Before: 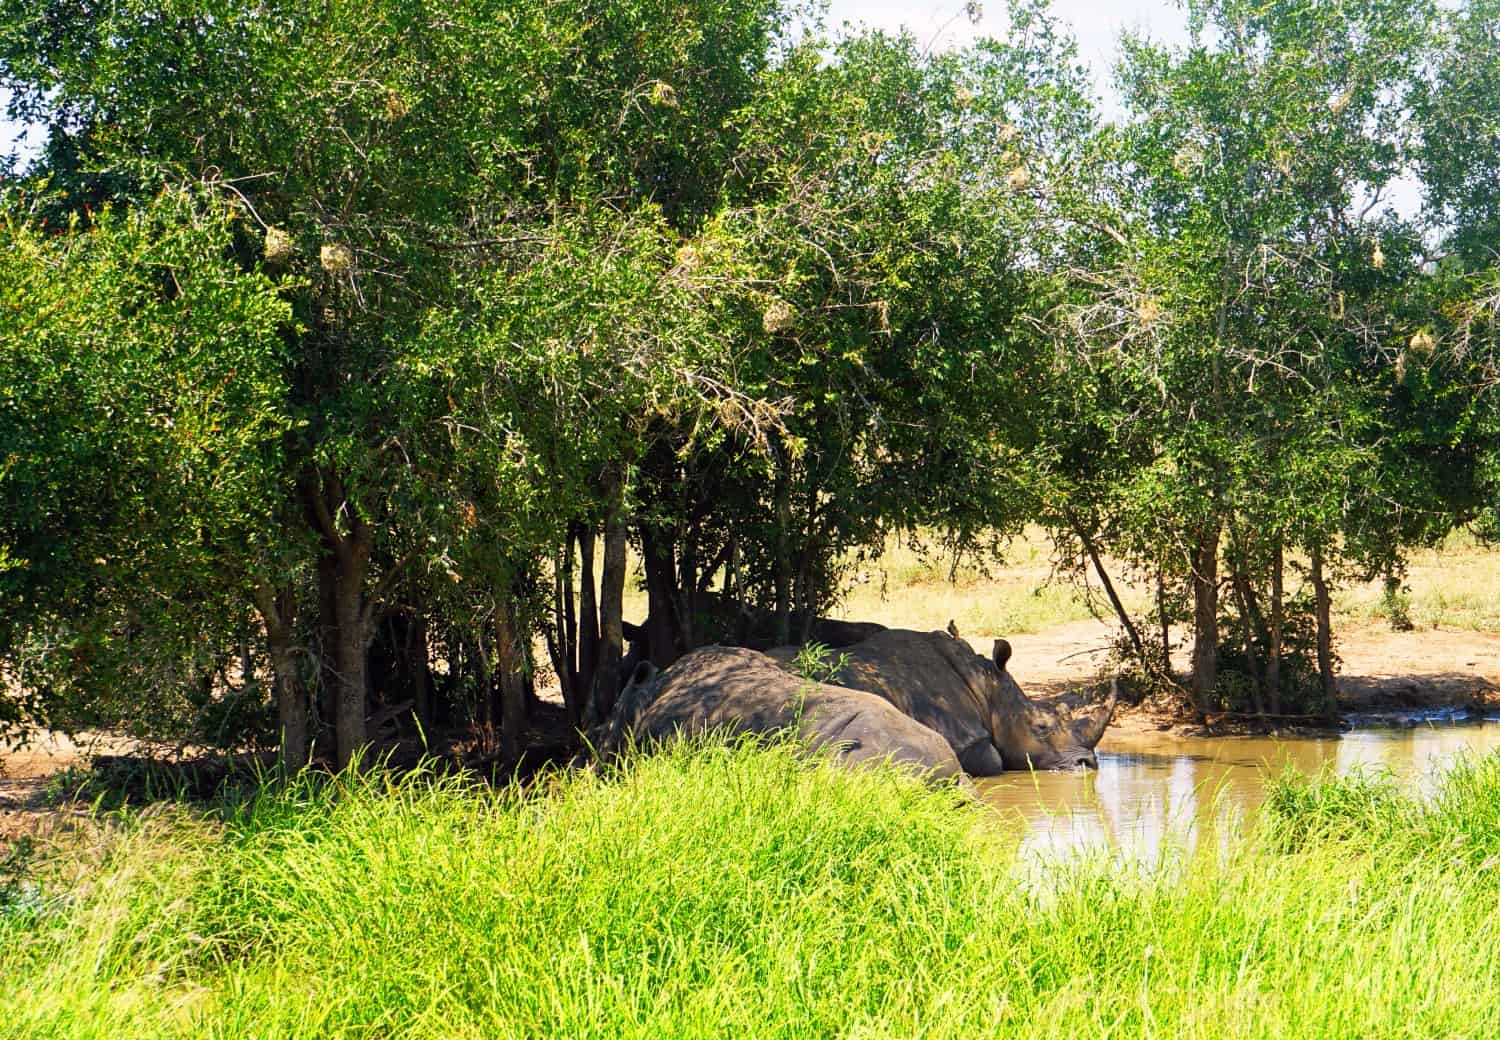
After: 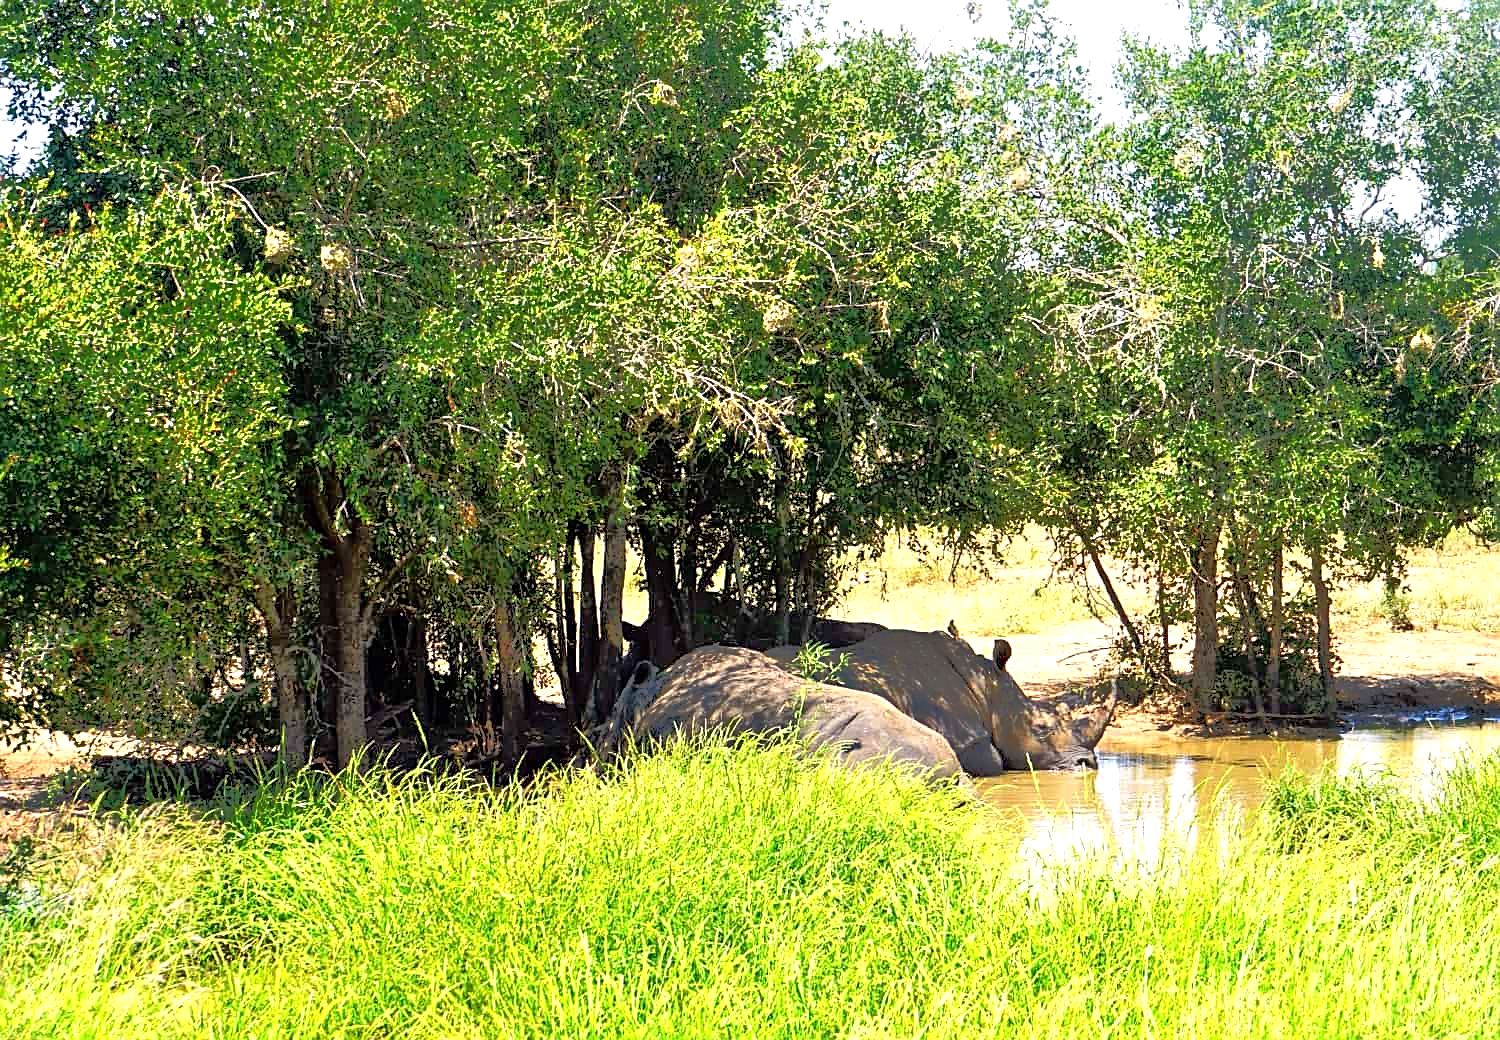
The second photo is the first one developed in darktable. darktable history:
exposure: black level correction 0.001, exposure 0.5 EV, compensate exposure bias true, compensate highlight preservation false
sharpen: on, module defaults
tone equalizer: -8 EV -0.507 EV, -7 EV -0.293 EV, -6 EV -0.049 EV, -5 EV 0.383 EV, -4 EV 0.981 EV, -3 EV 0.785 EV, -2 EV -0.011 EV, -1 EV 0.138 EV, +0 EV -0.009 EV
